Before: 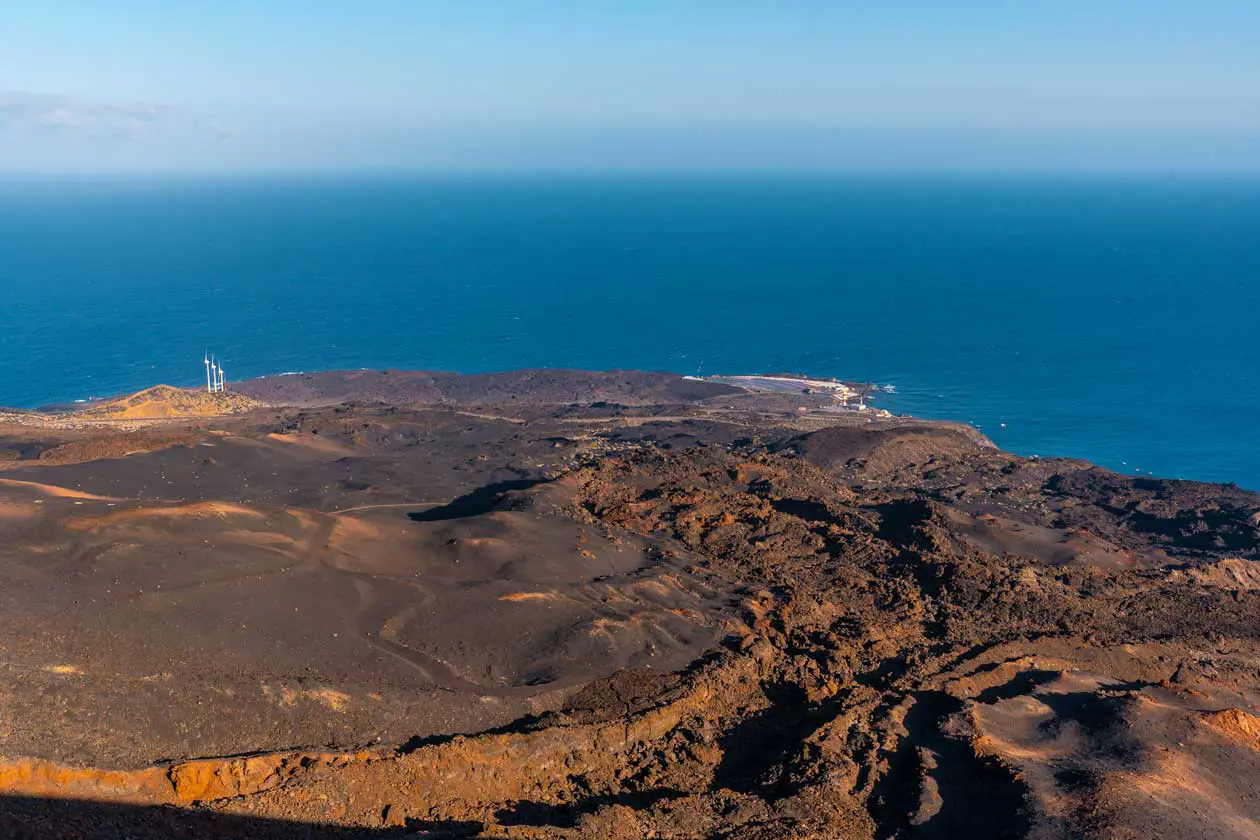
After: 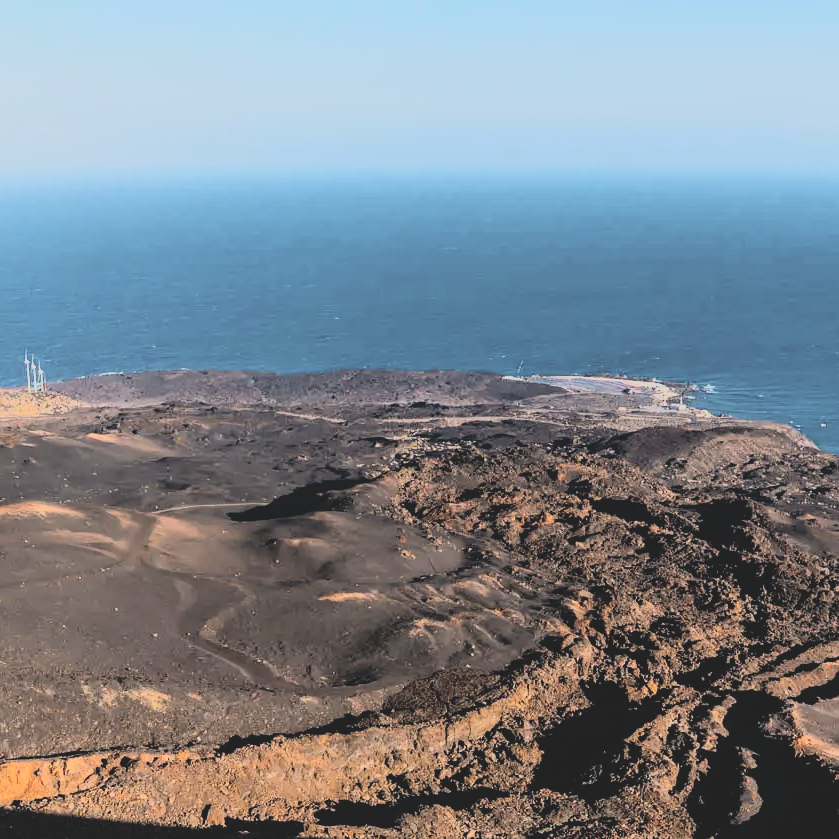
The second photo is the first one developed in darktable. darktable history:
rgb curve: curves: ch0 [(0, 0) (0.21, 0.15) (0.24, 0.21) (0.5, 0.75) (0.75, 0.96) (0.89, 0.99) (1, 1)]; ch1 [(0, 0.02) (0.21, 0.13) (0.25, 0.2) (0.5, 0.67) (0.75, 0.9) (0.89, 0.97) (1, 1)]; ch2 [(0, 0.02) (0.21, 0.13) (0.25, 0.2) (0.5, 0.67) (0.75, 0.9) (0.89, 0.97) (1, 1)], compensate middle gray true
contrast brightness saturation: contrast -0.26, saturation -0.43
crop and rotate: left 14.292%, right 19.041%
